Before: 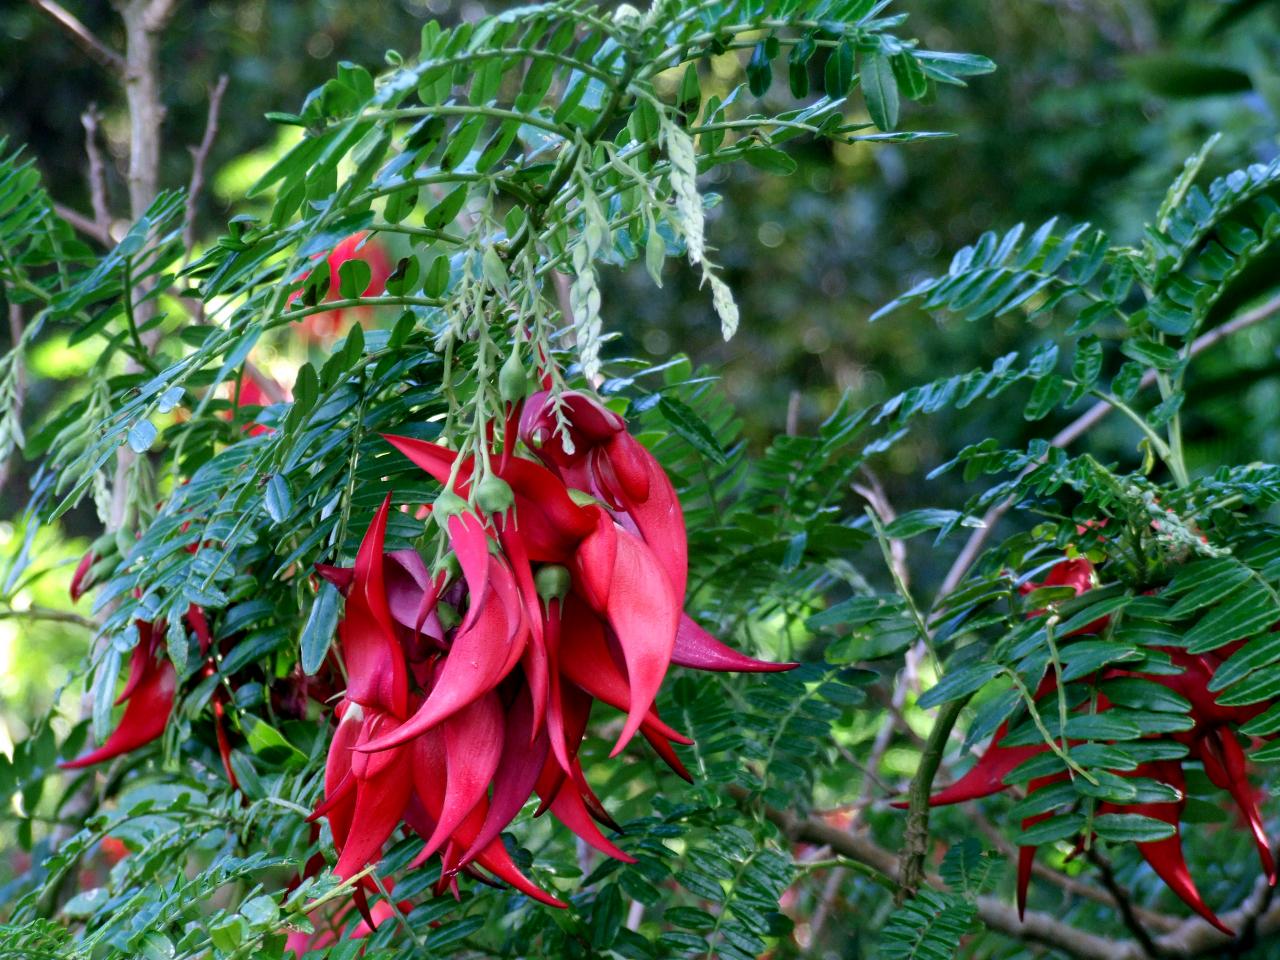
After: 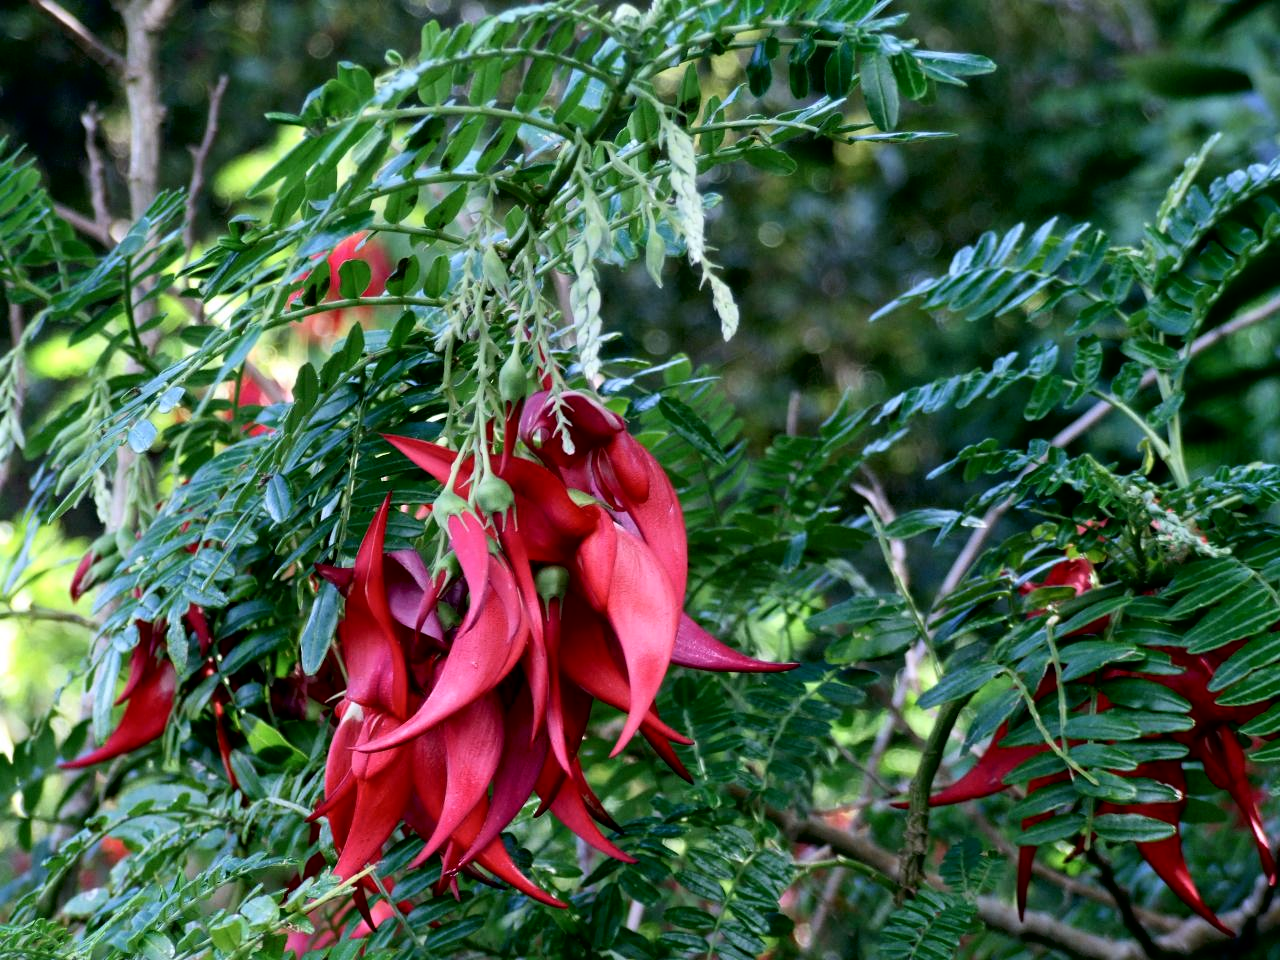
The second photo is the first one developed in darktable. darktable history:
tone curve: curves: ch0 [(0, 0) (0.118, 0.034) (0.182, 0.124) (0.265, 0.214) (0.504, 0.508) (0.783, 0.825) (1, 1)], color space Lab, independent channels, preserve colors none
contrast brightness saturation: saturation -0.067
